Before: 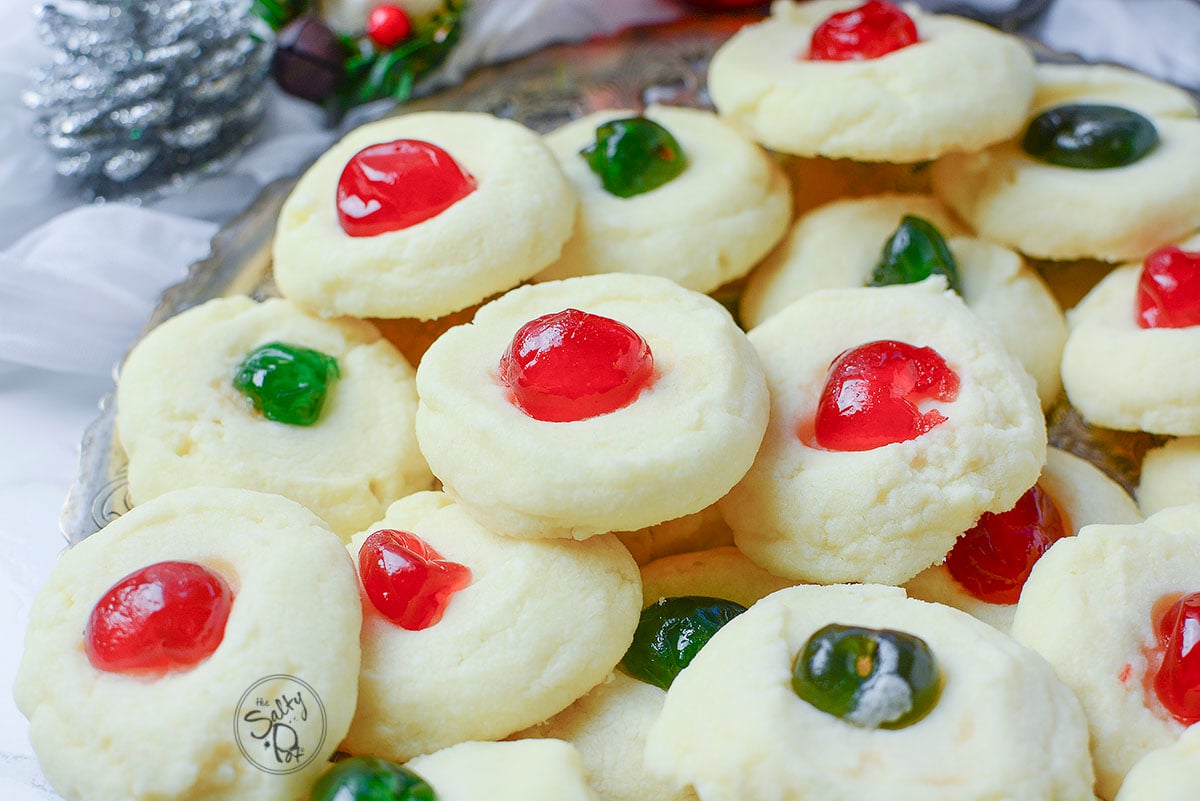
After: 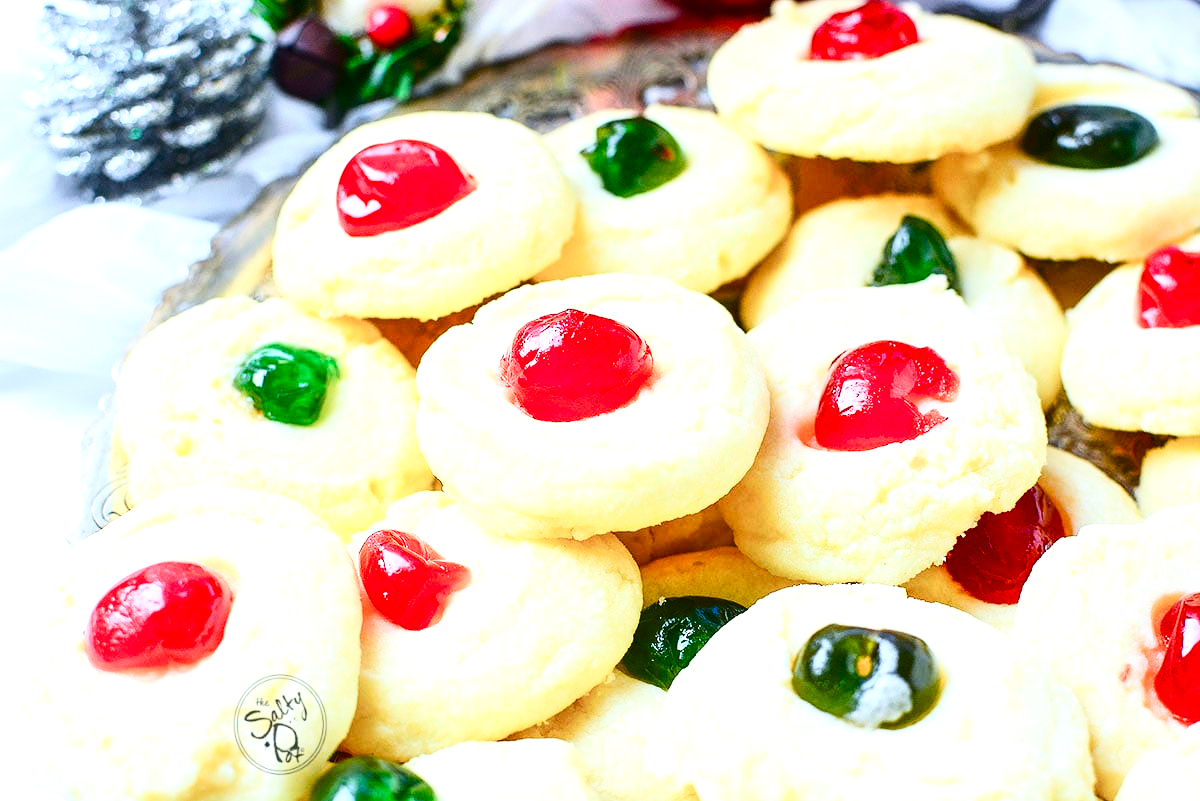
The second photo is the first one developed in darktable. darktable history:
exposure: black level correction 0, exposure 0.892 EV, compensate exposure bias true, compensate highlight preservation false
contrast brightness saturation: contrast 0.307, brightness -0.082, saturation 0.173
